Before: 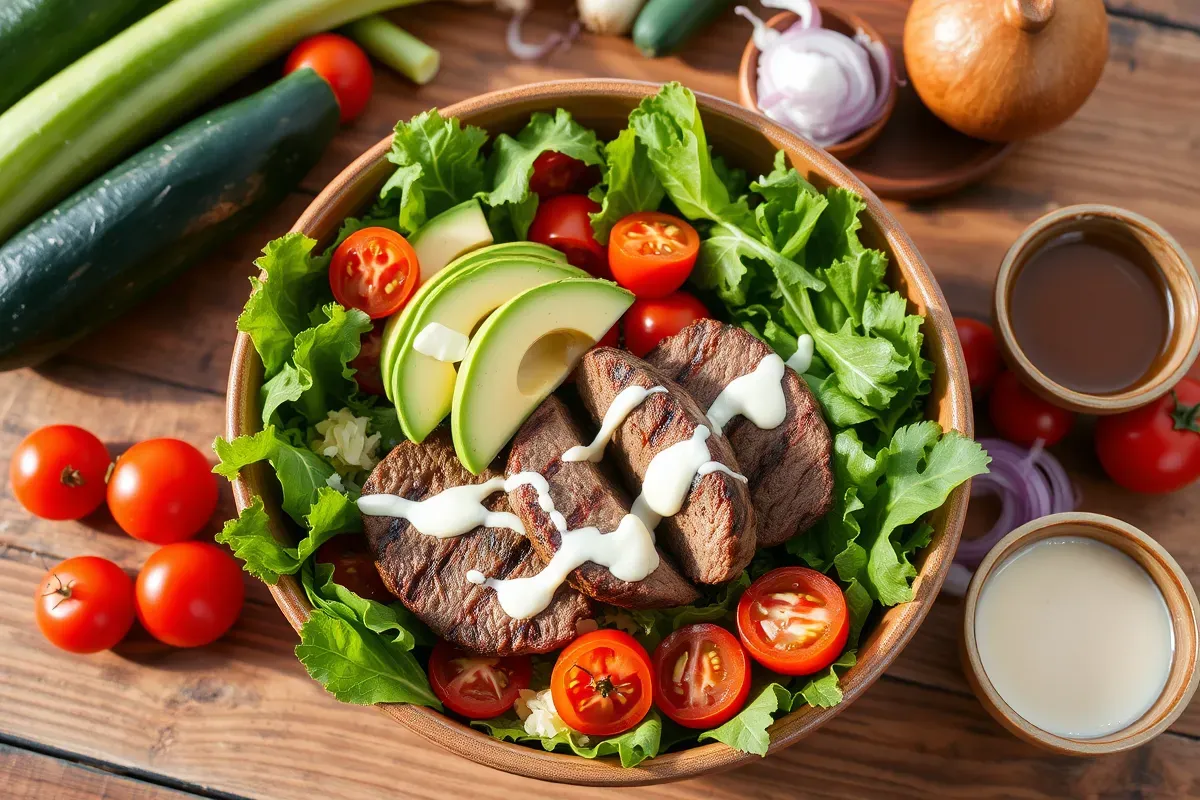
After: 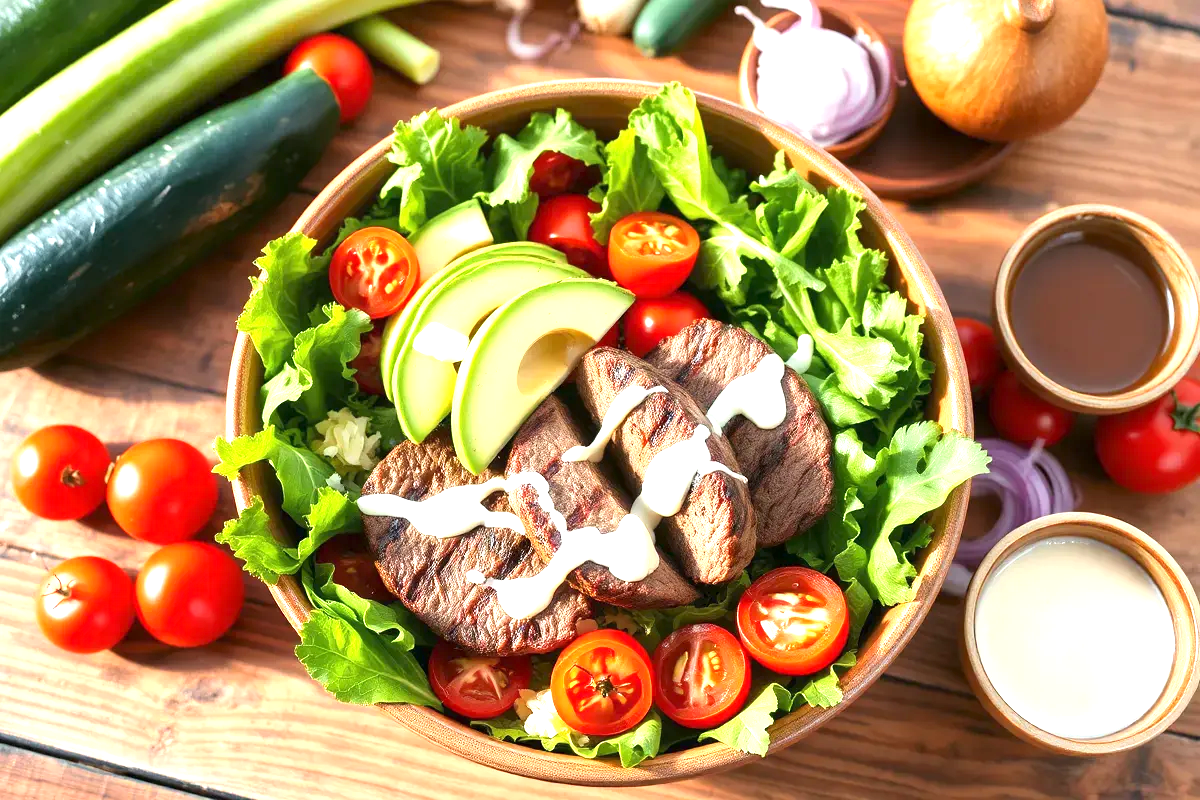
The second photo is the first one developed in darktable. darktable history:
exposure: exposure 1.226 EV, compensate exposure bias true, compensate highlight preservation false
